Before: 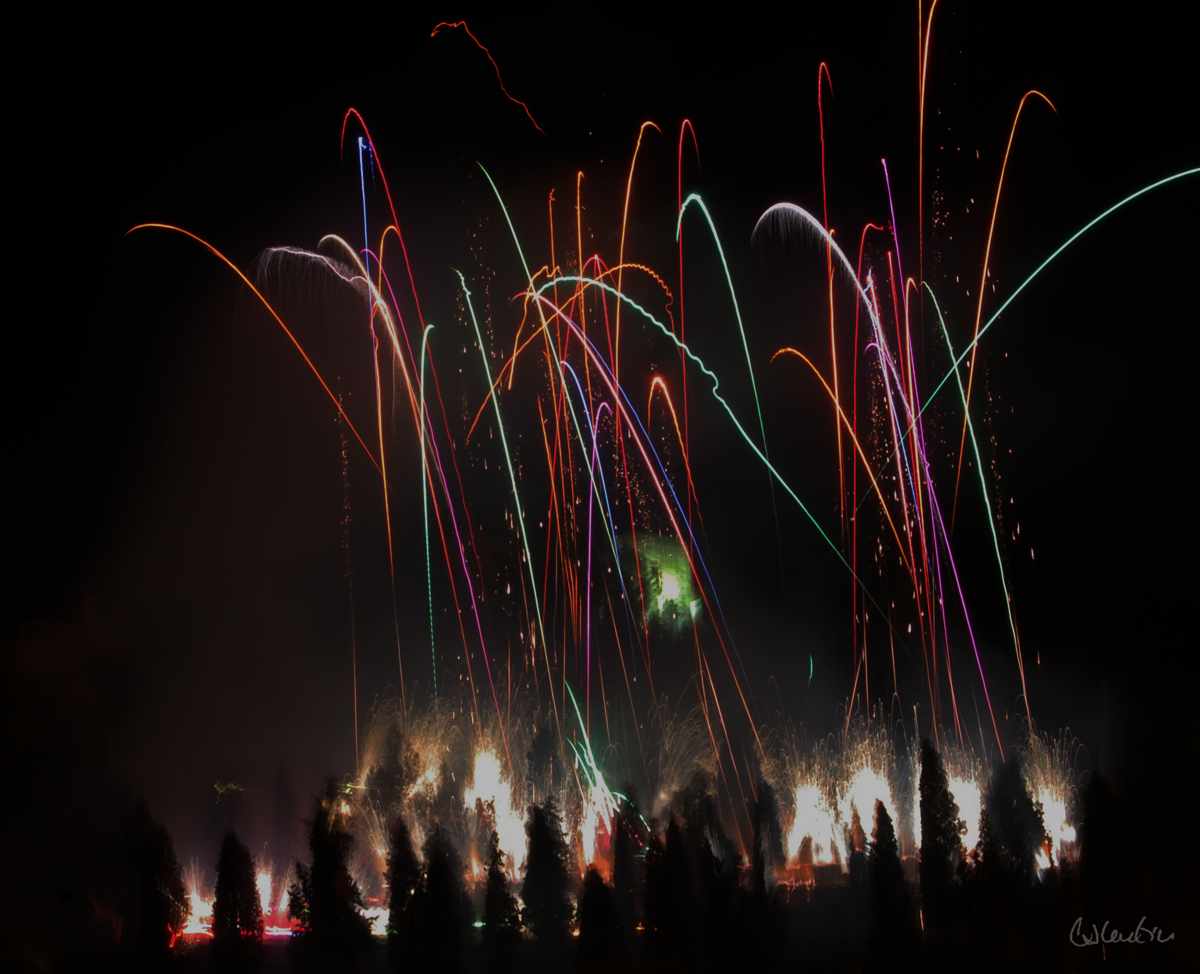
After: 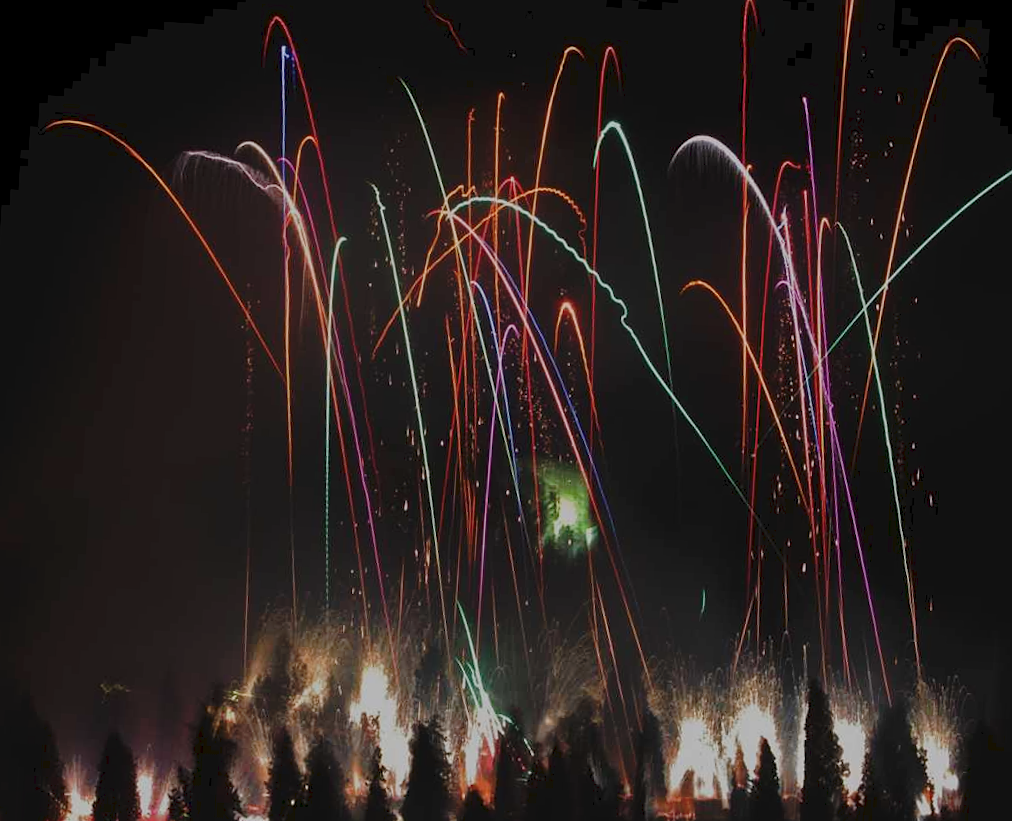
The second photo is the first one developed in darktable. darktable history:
sharpen: amount 0.2
tone curve: curves: ch0 [(0, 0) (0.003, 0.048) (0.011, 0.055) (0.025, 0.065) (0.044, 0.089) (0.069, 0.111) (0.1, 0.132) (0.136, 0.163) (0.177, 0.21) (0.224, 0.259) (0.277, 0.323) (0.335, 0.385) (0.399, 0.442) (0.468, 0.508) (0.543, 0.578) (0.623, 0.648) (0.709, 0.716) (0.801, 0.781) (0.898, 0.845) (1, 1)], preserve colors none
crop and rotate: angle -3.27°, left 5.211%, top 5.211%, right 4.607%, bottom 4.607%
white balance: emerald 1
